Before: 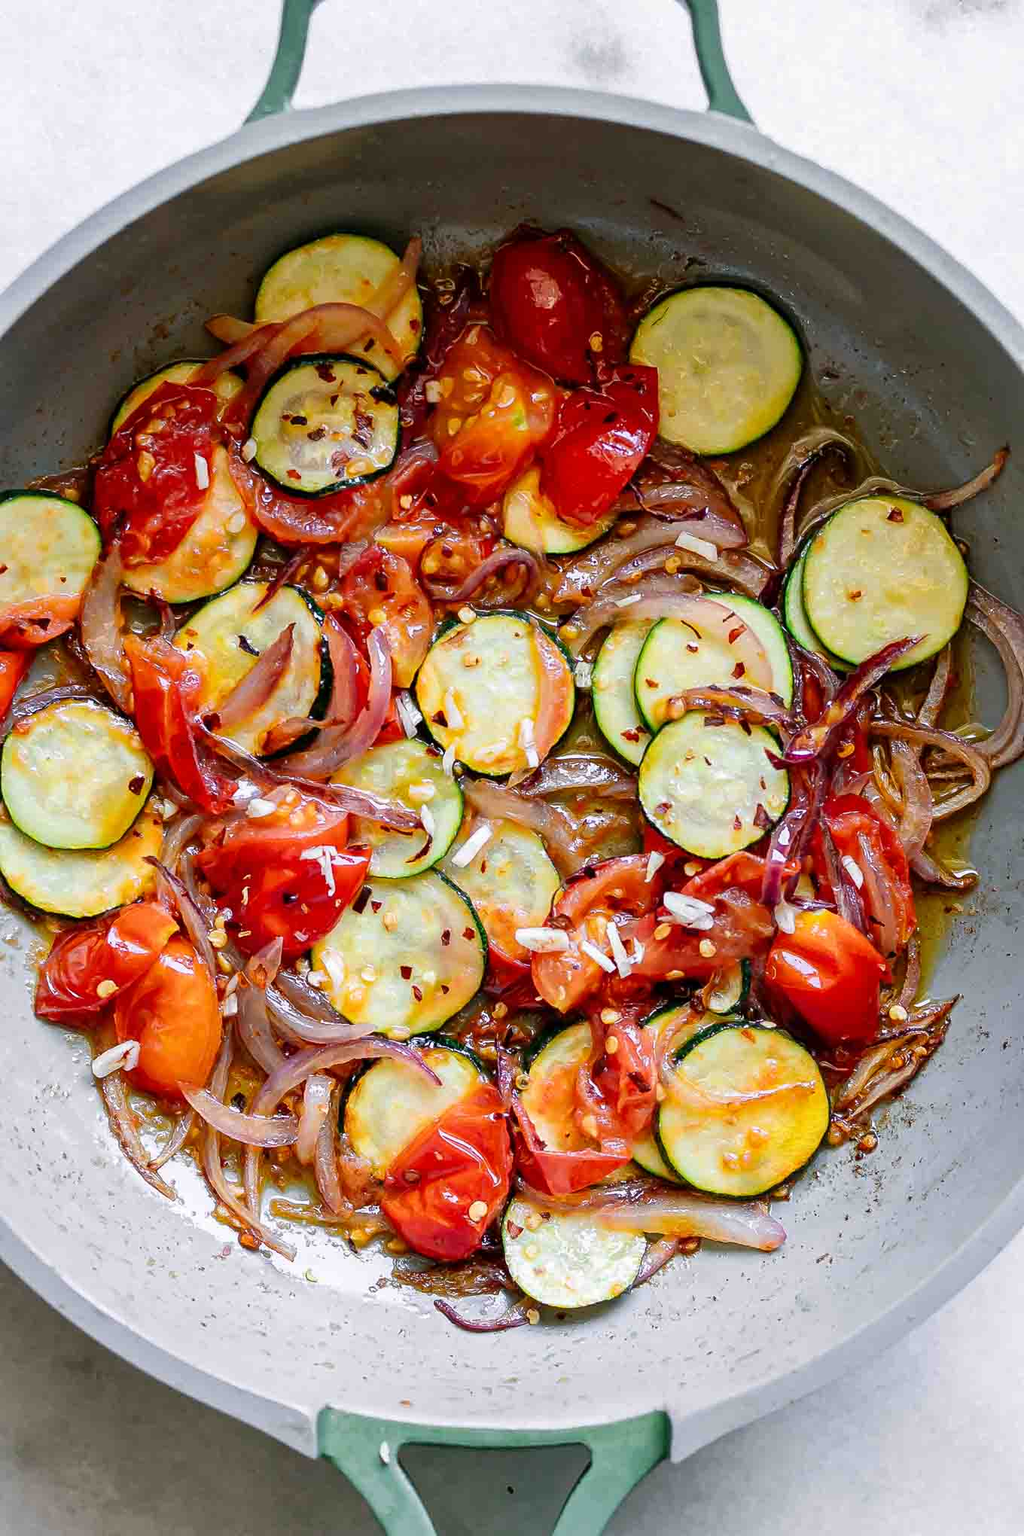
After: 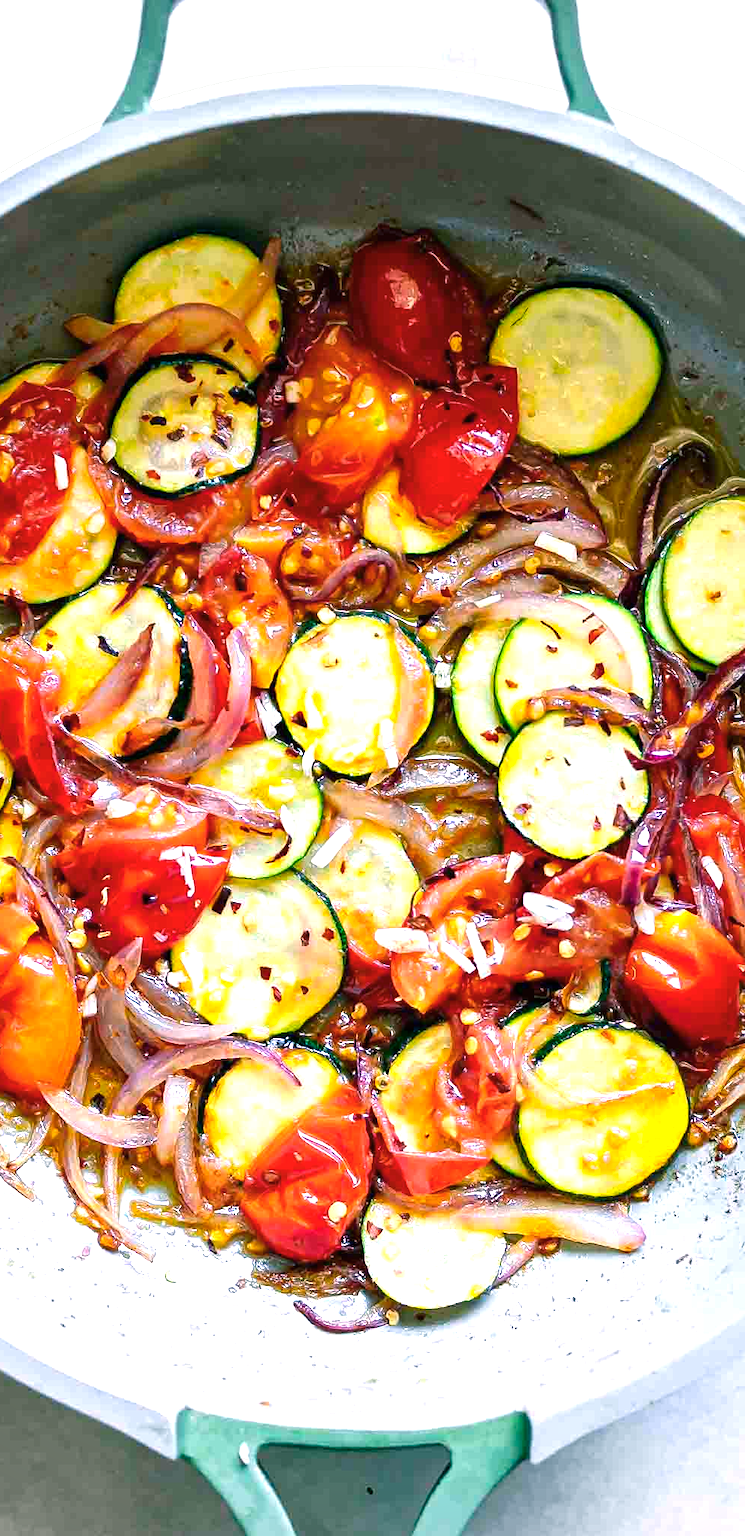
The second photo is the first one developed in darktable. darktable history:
vignetting: fall-off start 91.35%, brightness -0.481, unbound false
exposure: black level correction 0, exposure 0.888 EV, compensate highlight preservation false
color balance rgb: power › luminance -7.789%, power › chroma 2.295%, power › hue 219.51°, perceptual saturation grading › global saturation 0.516%, global vibrance 34.47%
crop: left 13.795%, top 0%, right 13.389%
